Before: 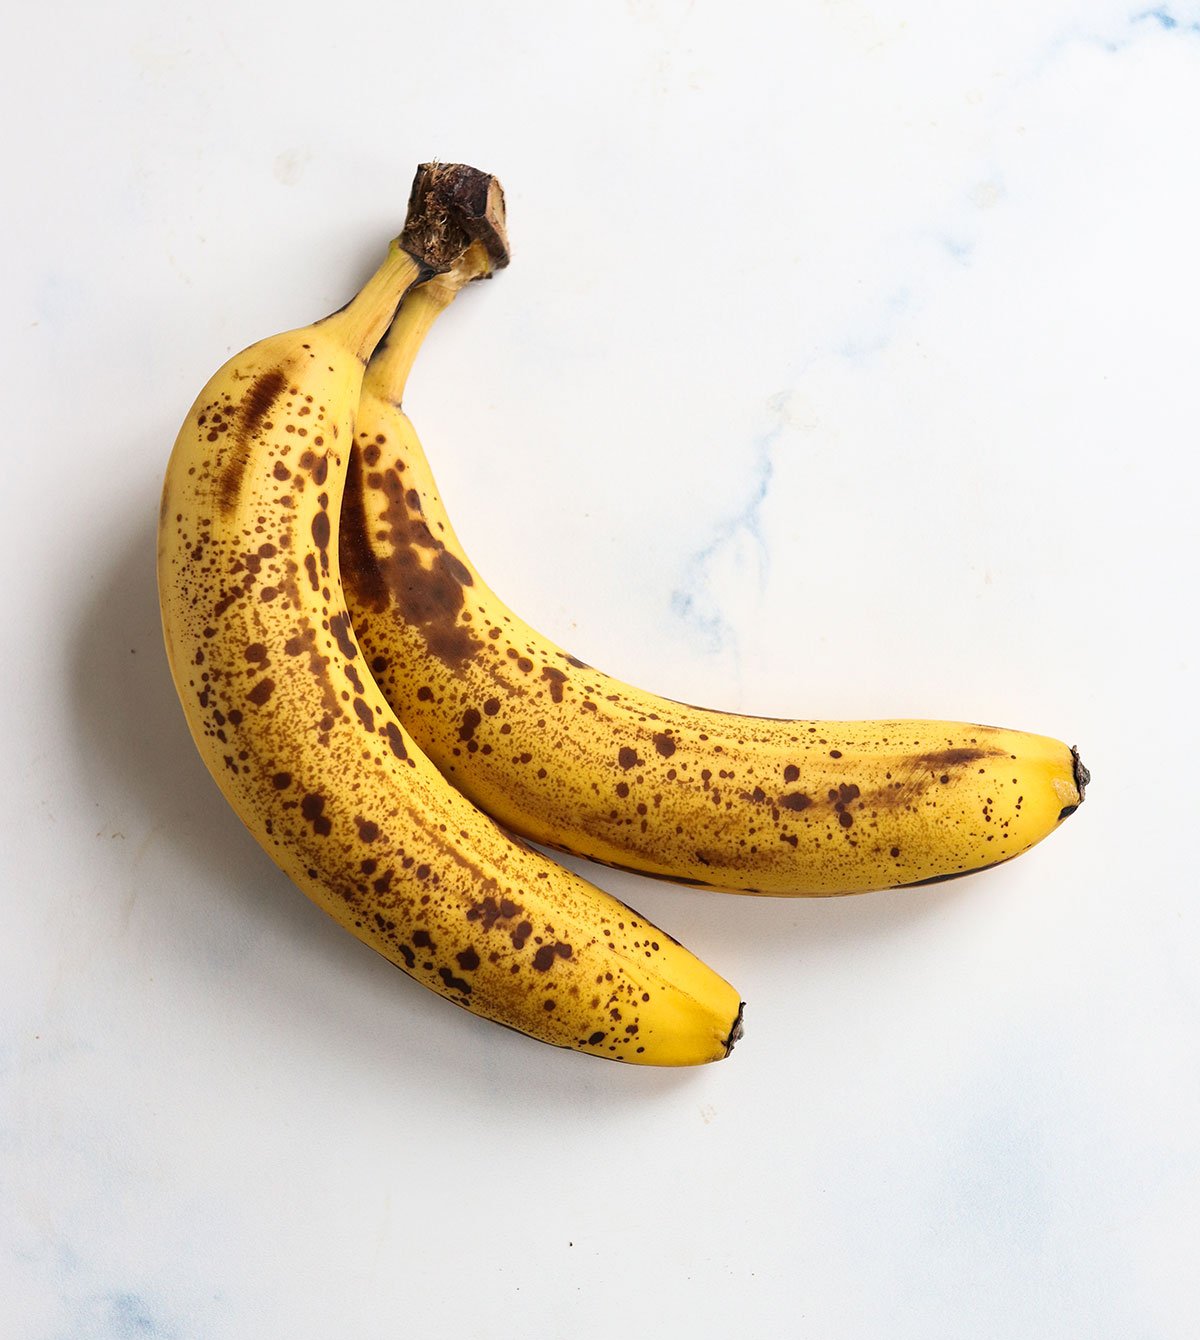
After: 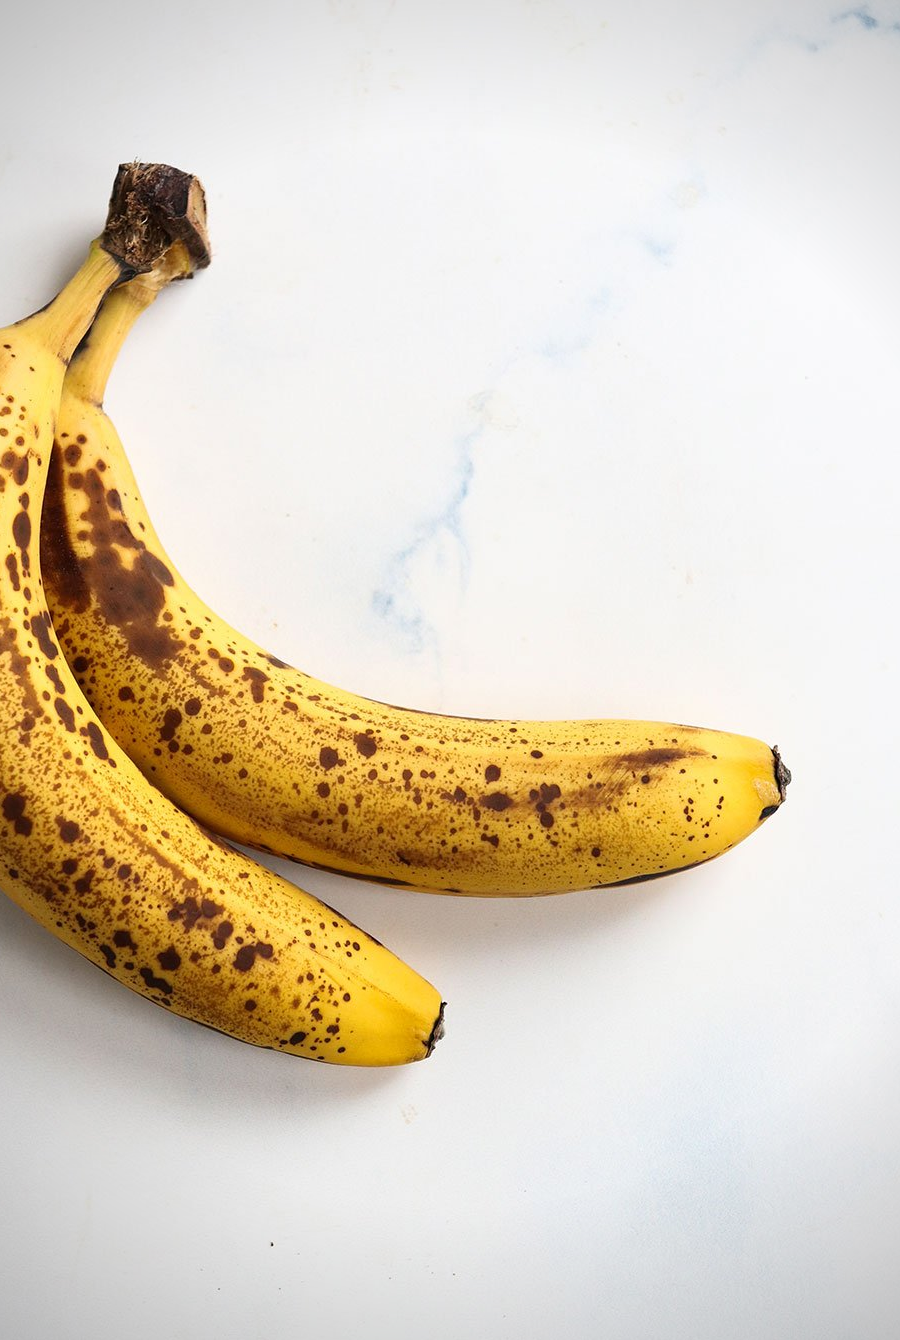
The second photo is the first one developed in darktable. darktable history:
vignetting: on, module defaults
crop and rotate: left 24.977%
